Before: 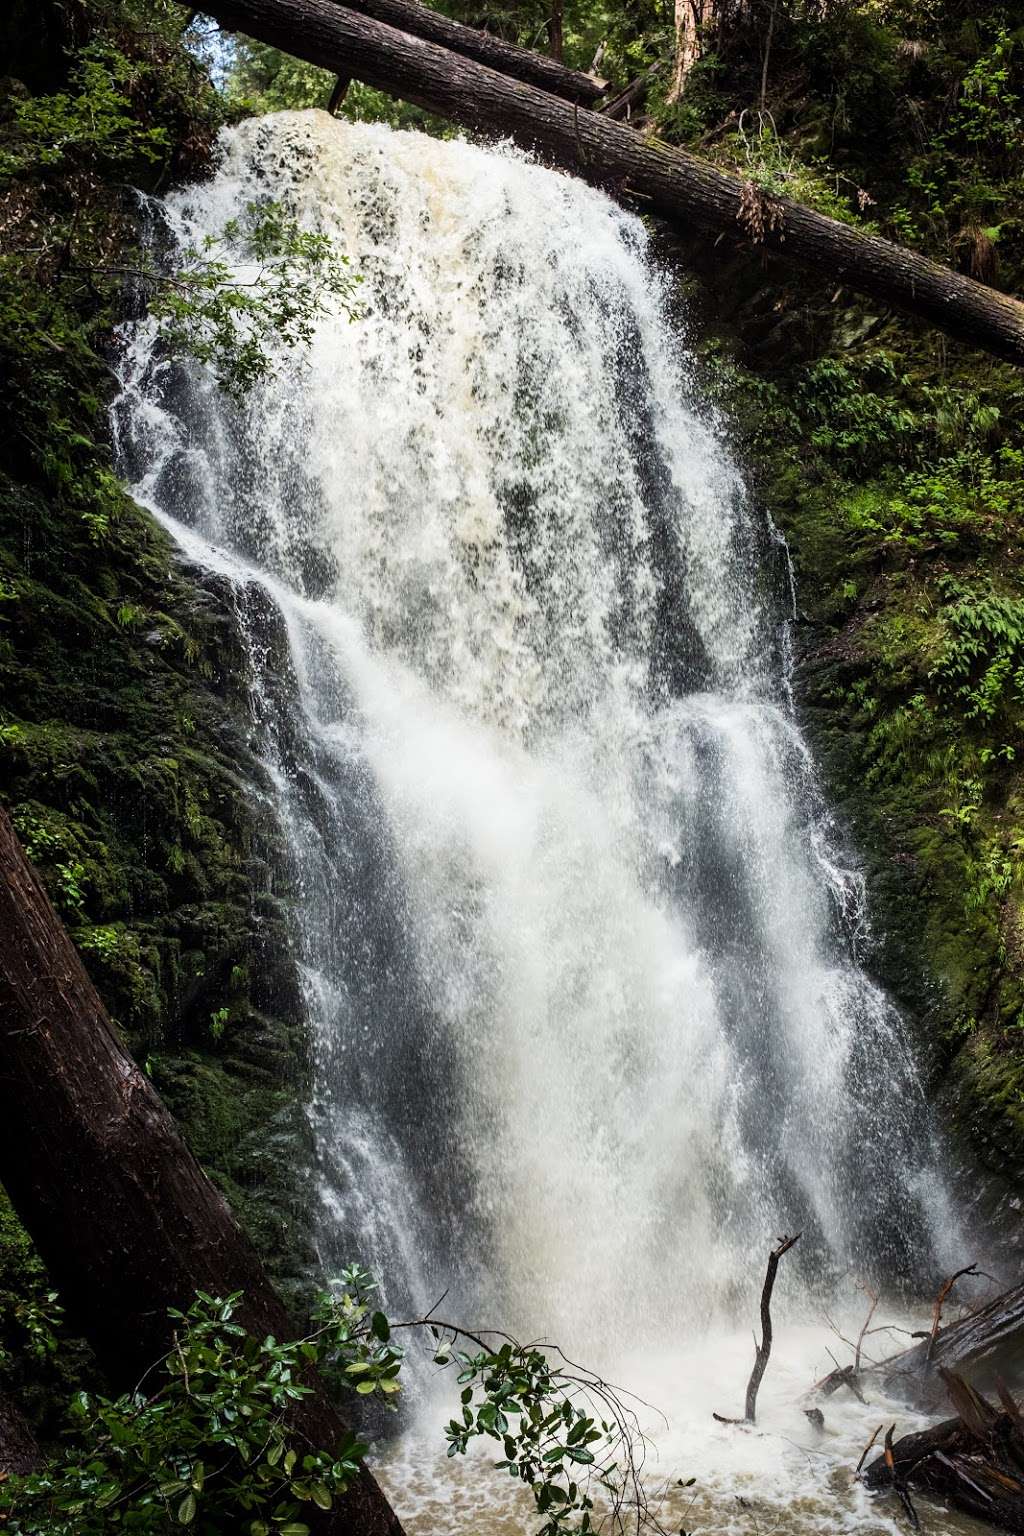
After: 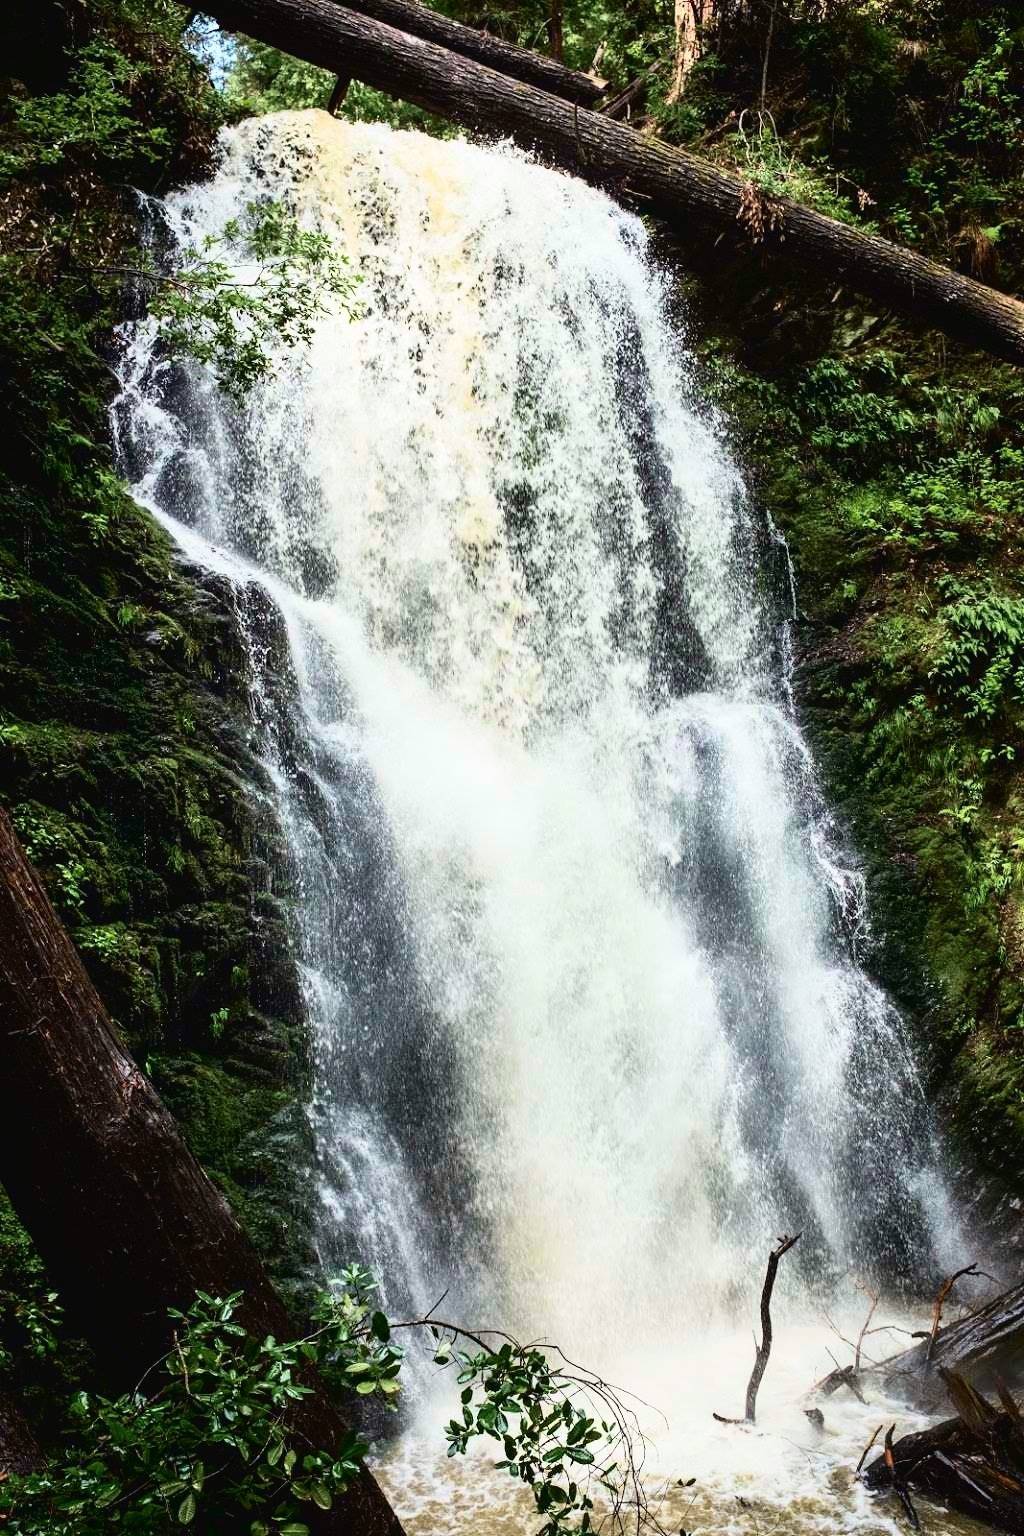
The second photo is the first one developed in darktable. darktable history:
tone curve: curves: ch0 [(0, 0.024) (0.049, 0.038) (0.176, 0.162) (0.311, 0.337) (0.416, 0.471) (0.565, 0.658) (0.817, 0.911) (1, 1)]; ch1 [(0, 0) (0.351, 0.347) (0.446, 0.42) (0.481, 0.463) (0.504, 0.504) (0.522, 0.521) (0.546, 0.563) (0.622, 0.664) (0.728, 0.786) (1, 1)]; ch2 [(0, 0) (0.327, 0.324) (0.427, 0.413) (0.458, 0.444) (0.502, 0.504) (0.526, 0.539) (0.547, 0.581) (0.601, 0.61) (0.76, 0.765) (1, 1)], color space Lab, independent channels, preserve colors none
